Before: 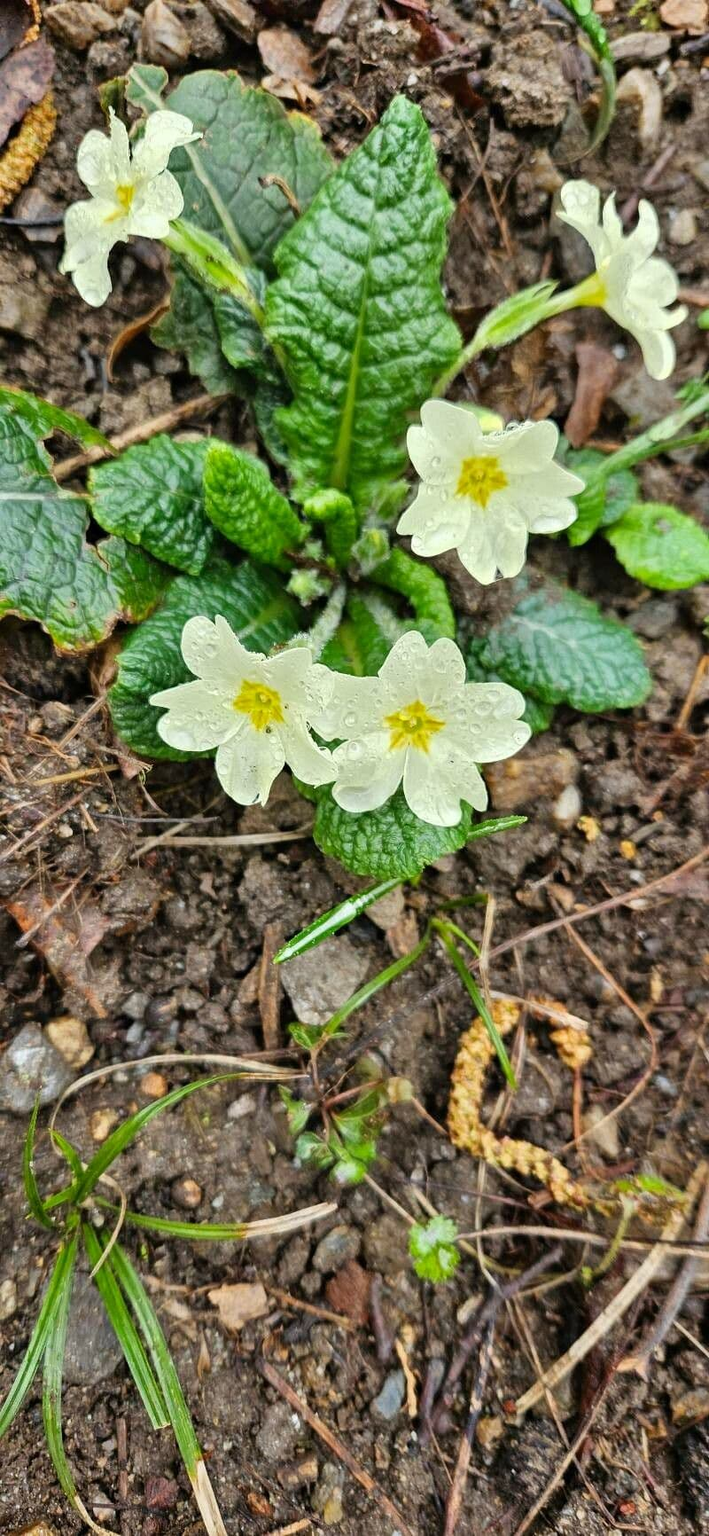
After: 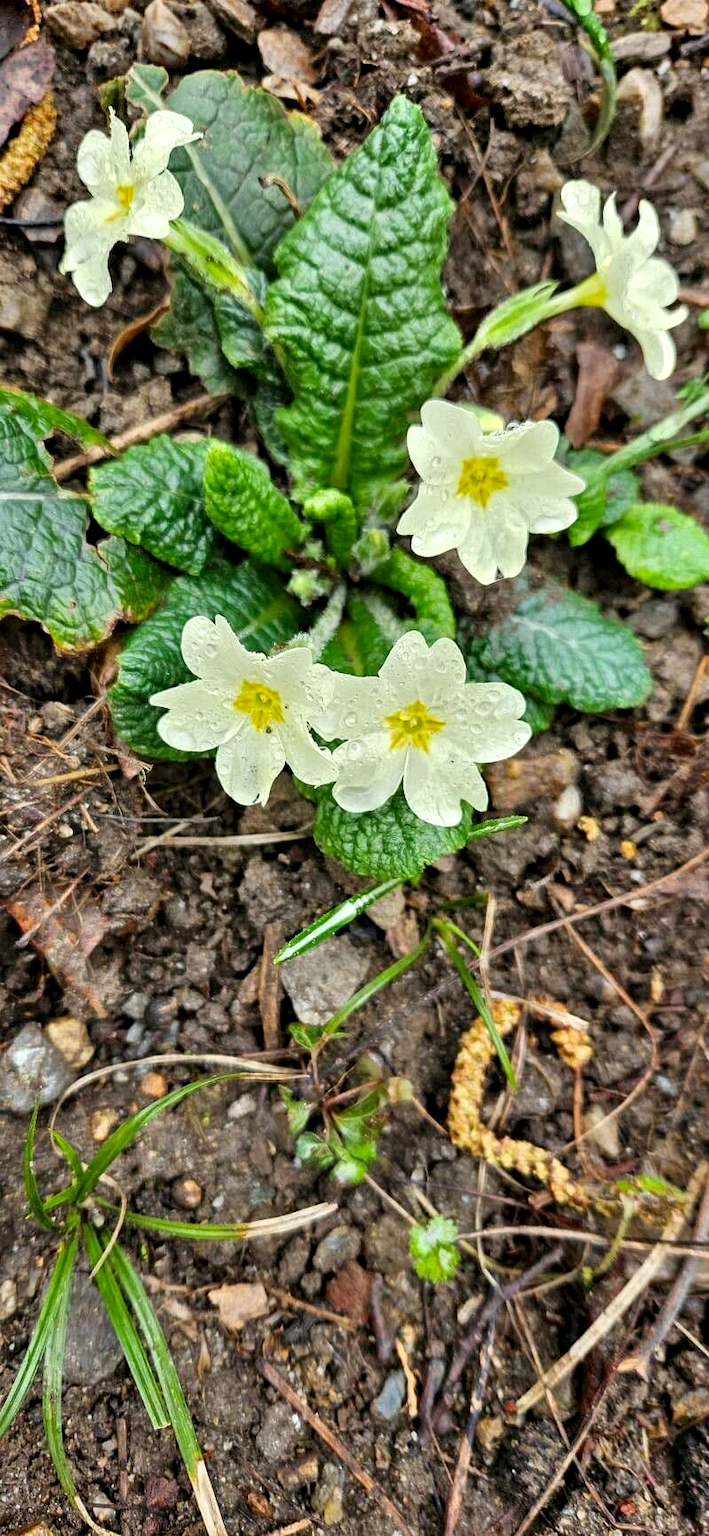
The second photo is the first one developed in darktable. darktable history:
contrast equalizer: y [[0.6 ×6], [0.55 ×6], [0 ×6], [0 ×6], [0 ×6]], mix 0.282
